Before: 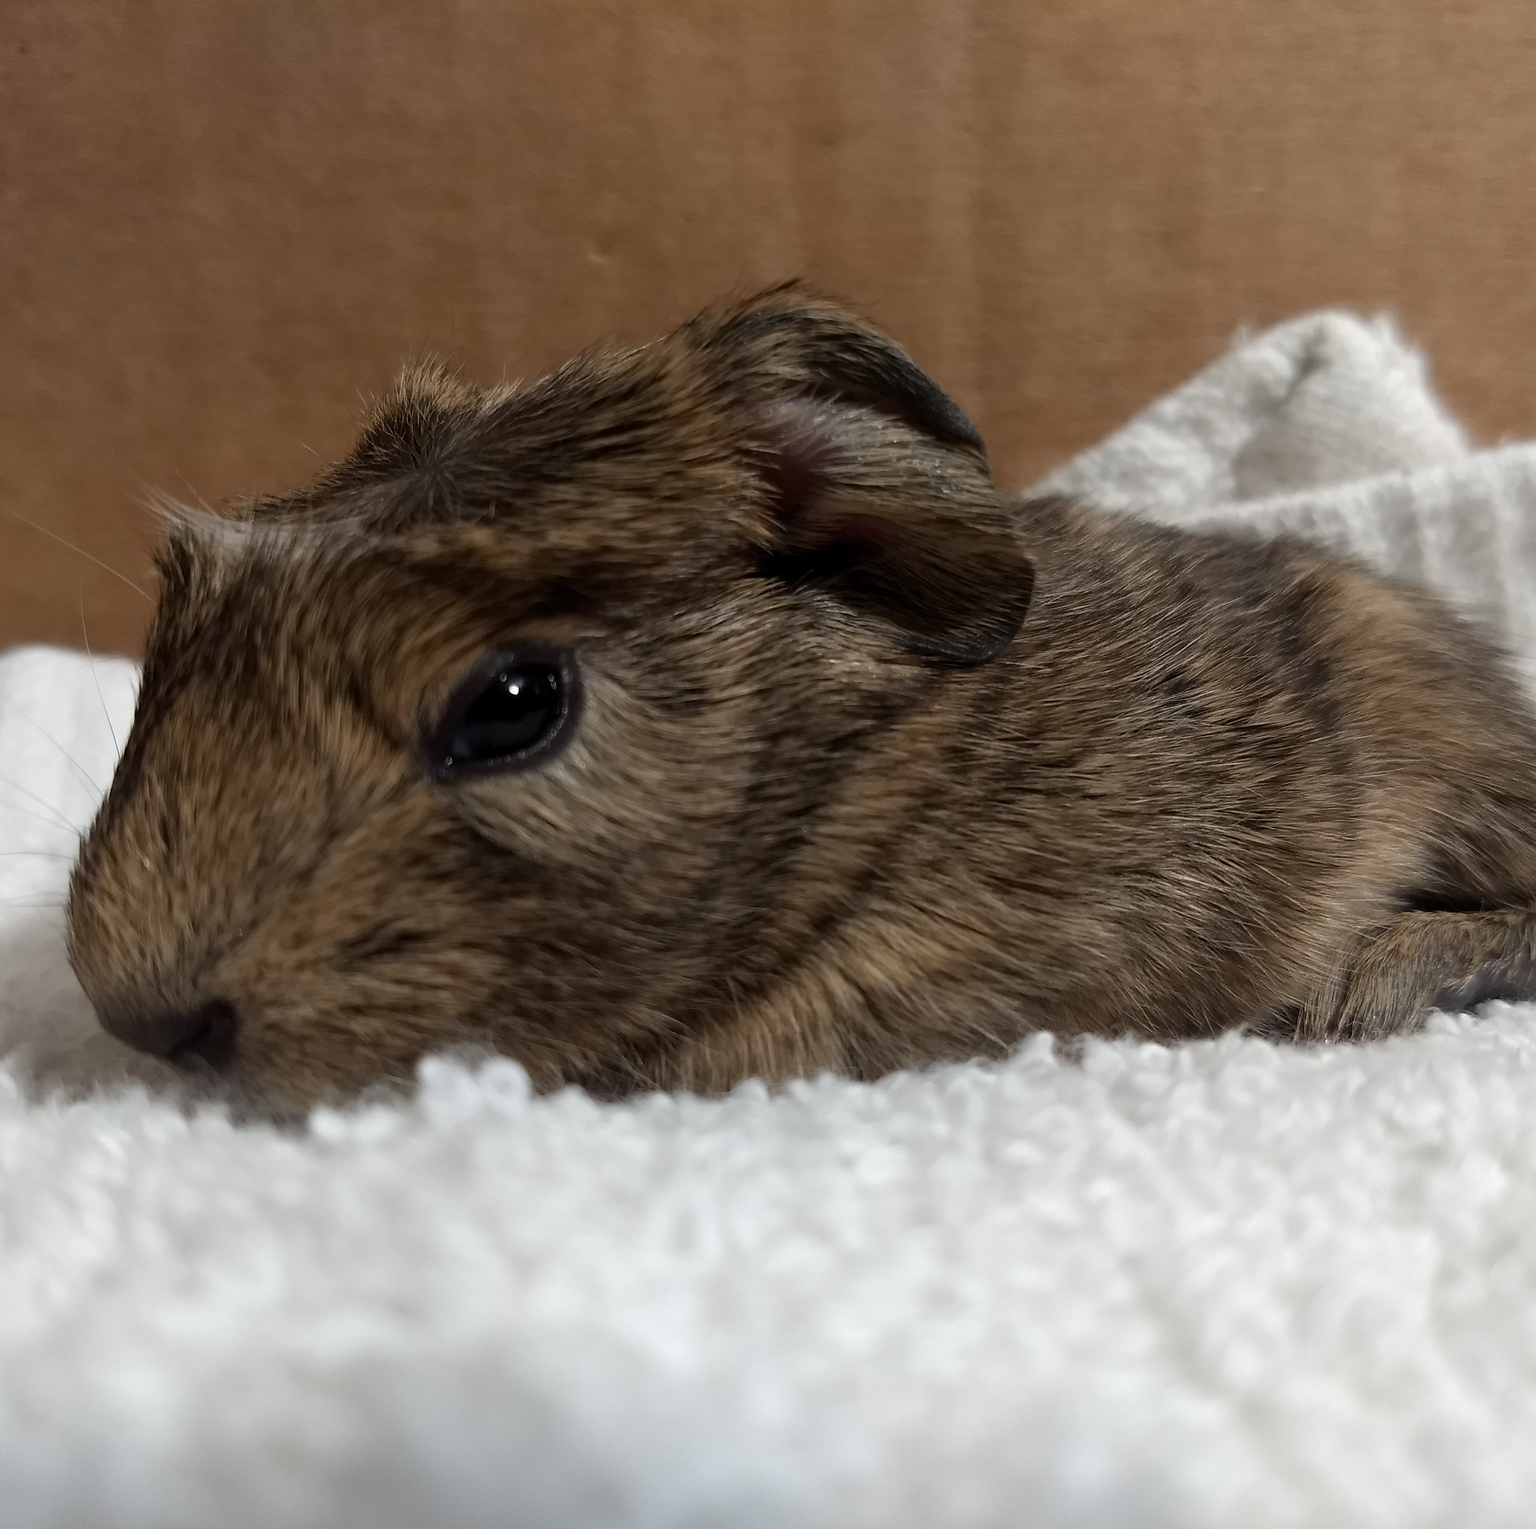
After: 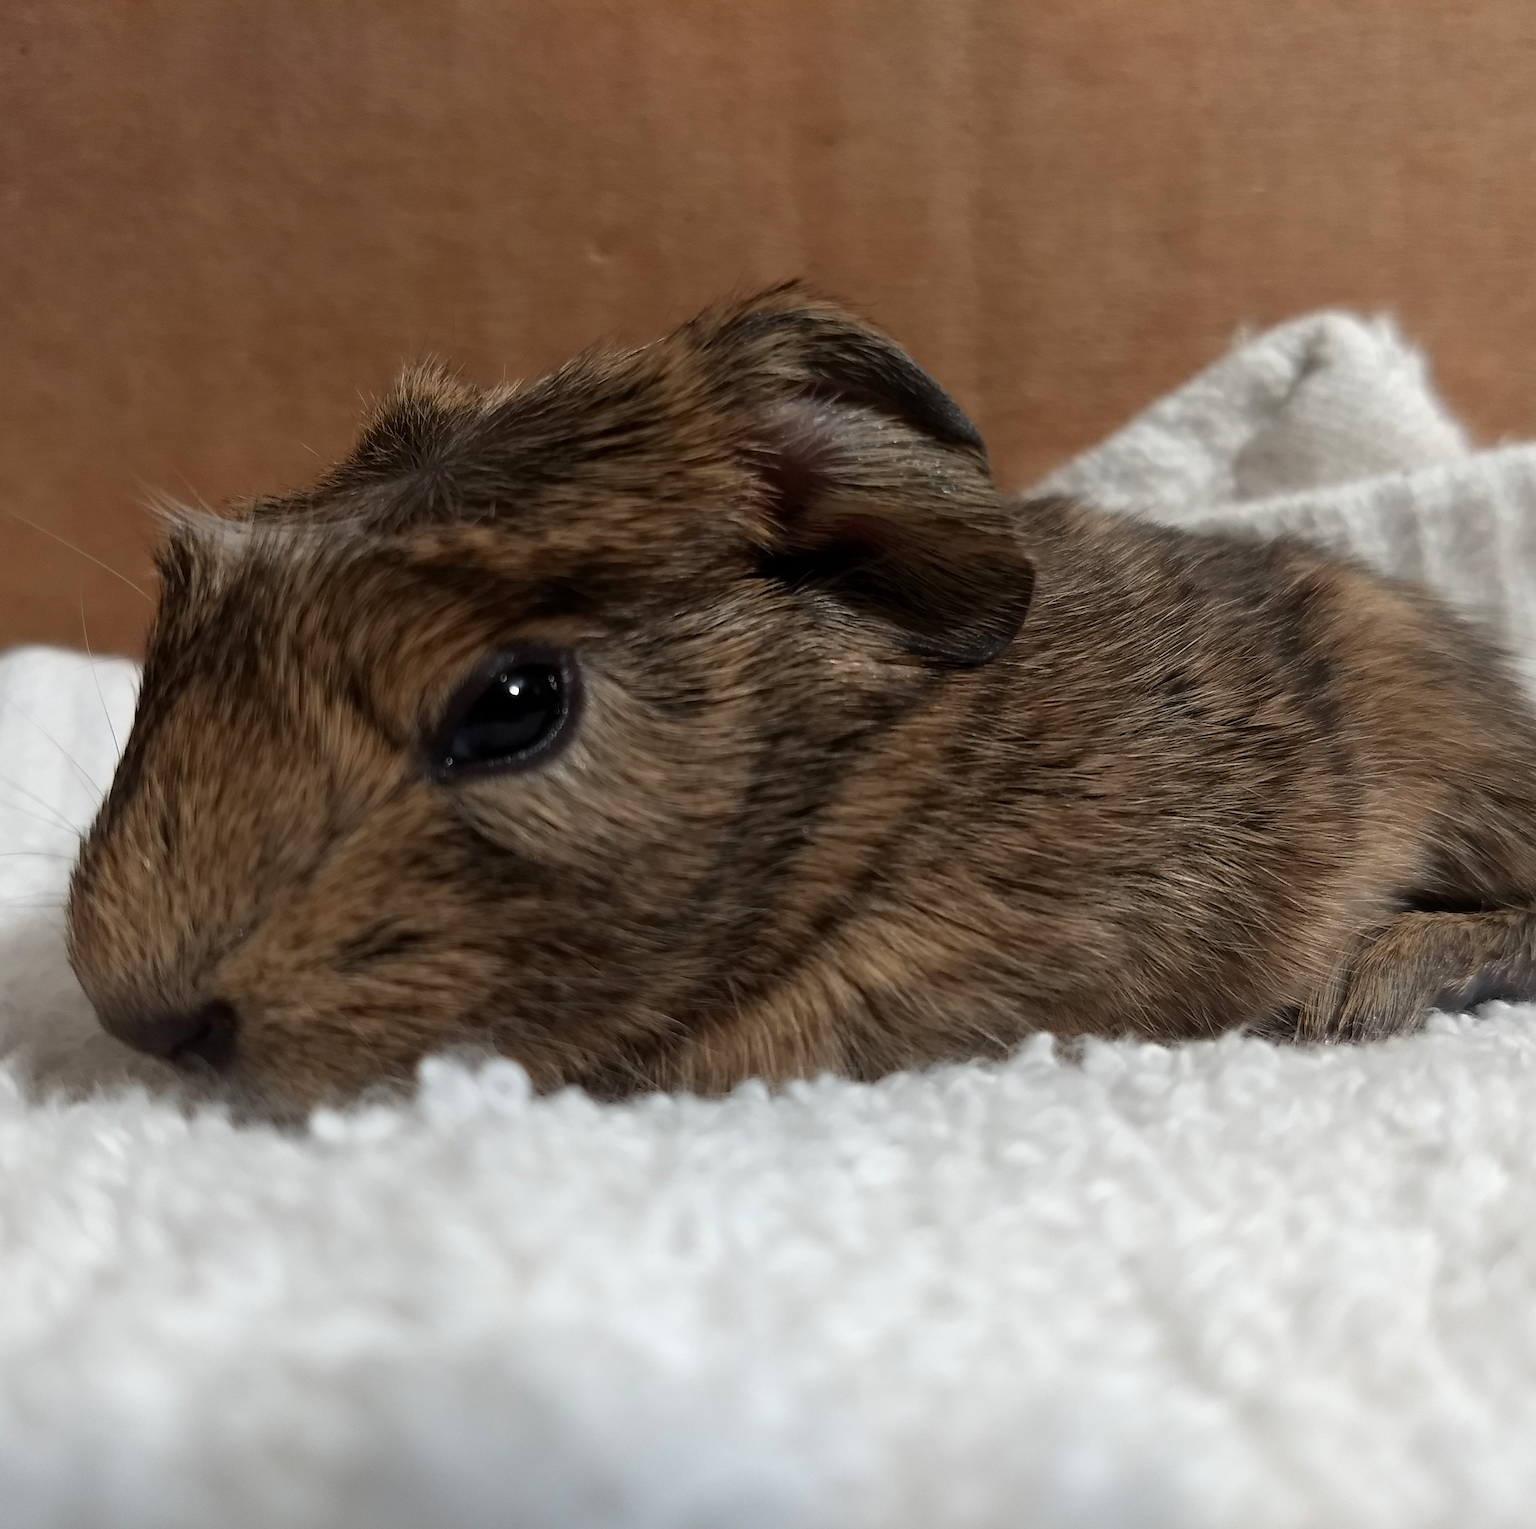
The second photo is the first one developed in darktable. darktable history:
color zones: curves: ch1 [(0.235, 0.558) (0.75, 0.5)]; ch2 [(0.25, 0.462) (0.749, 0.457)]
